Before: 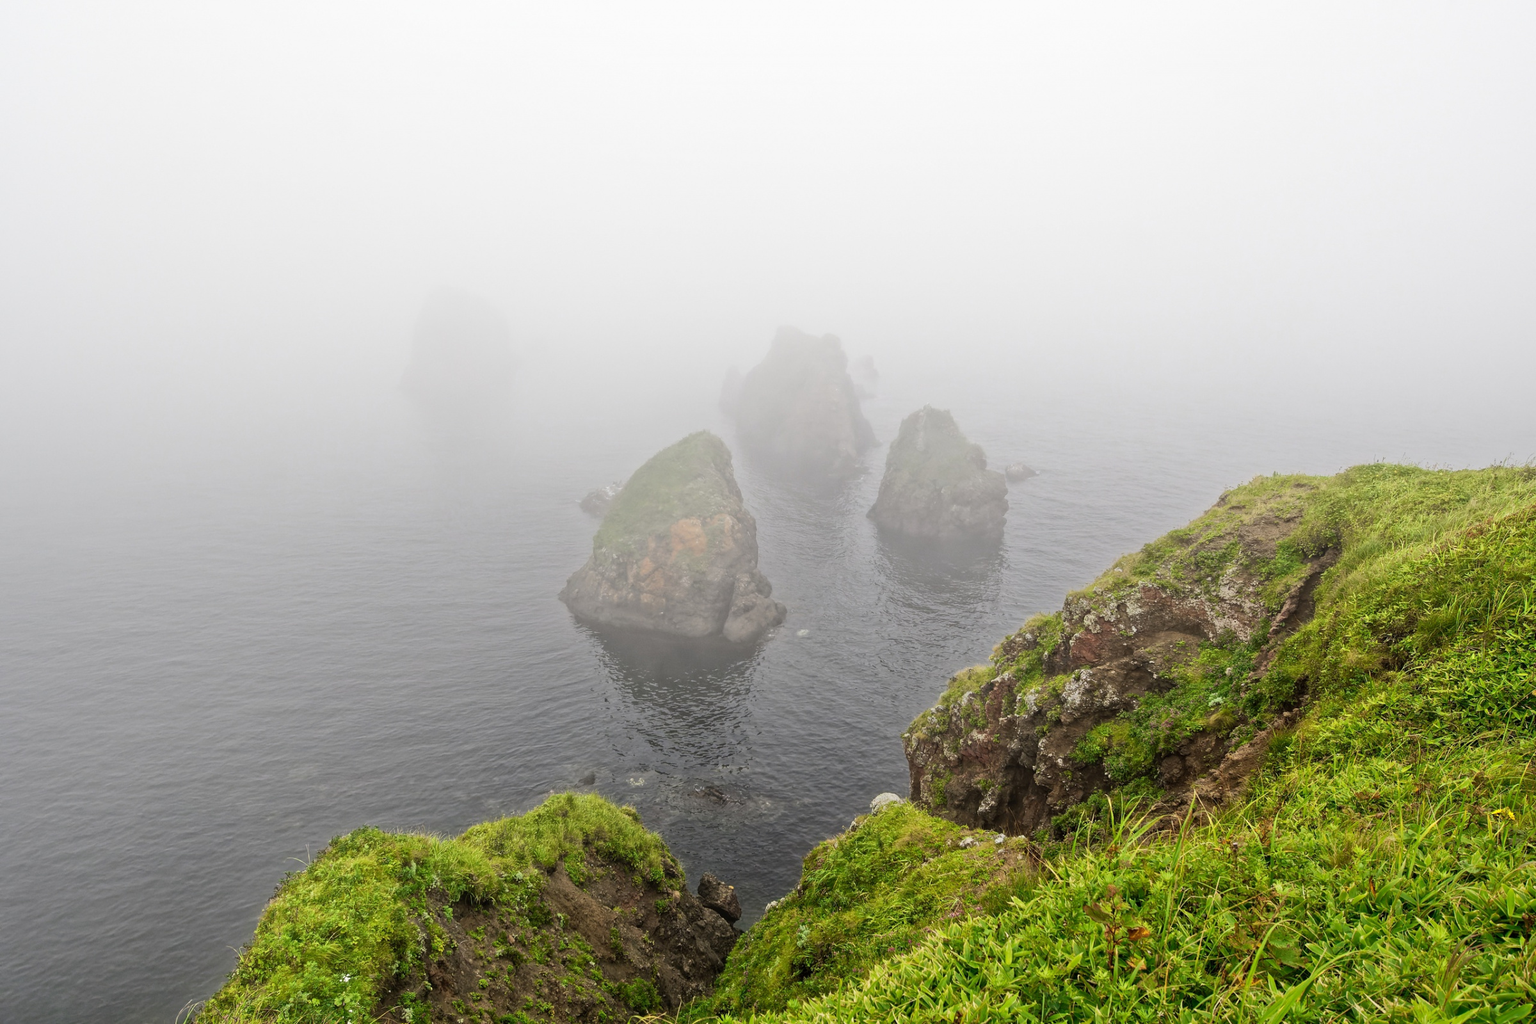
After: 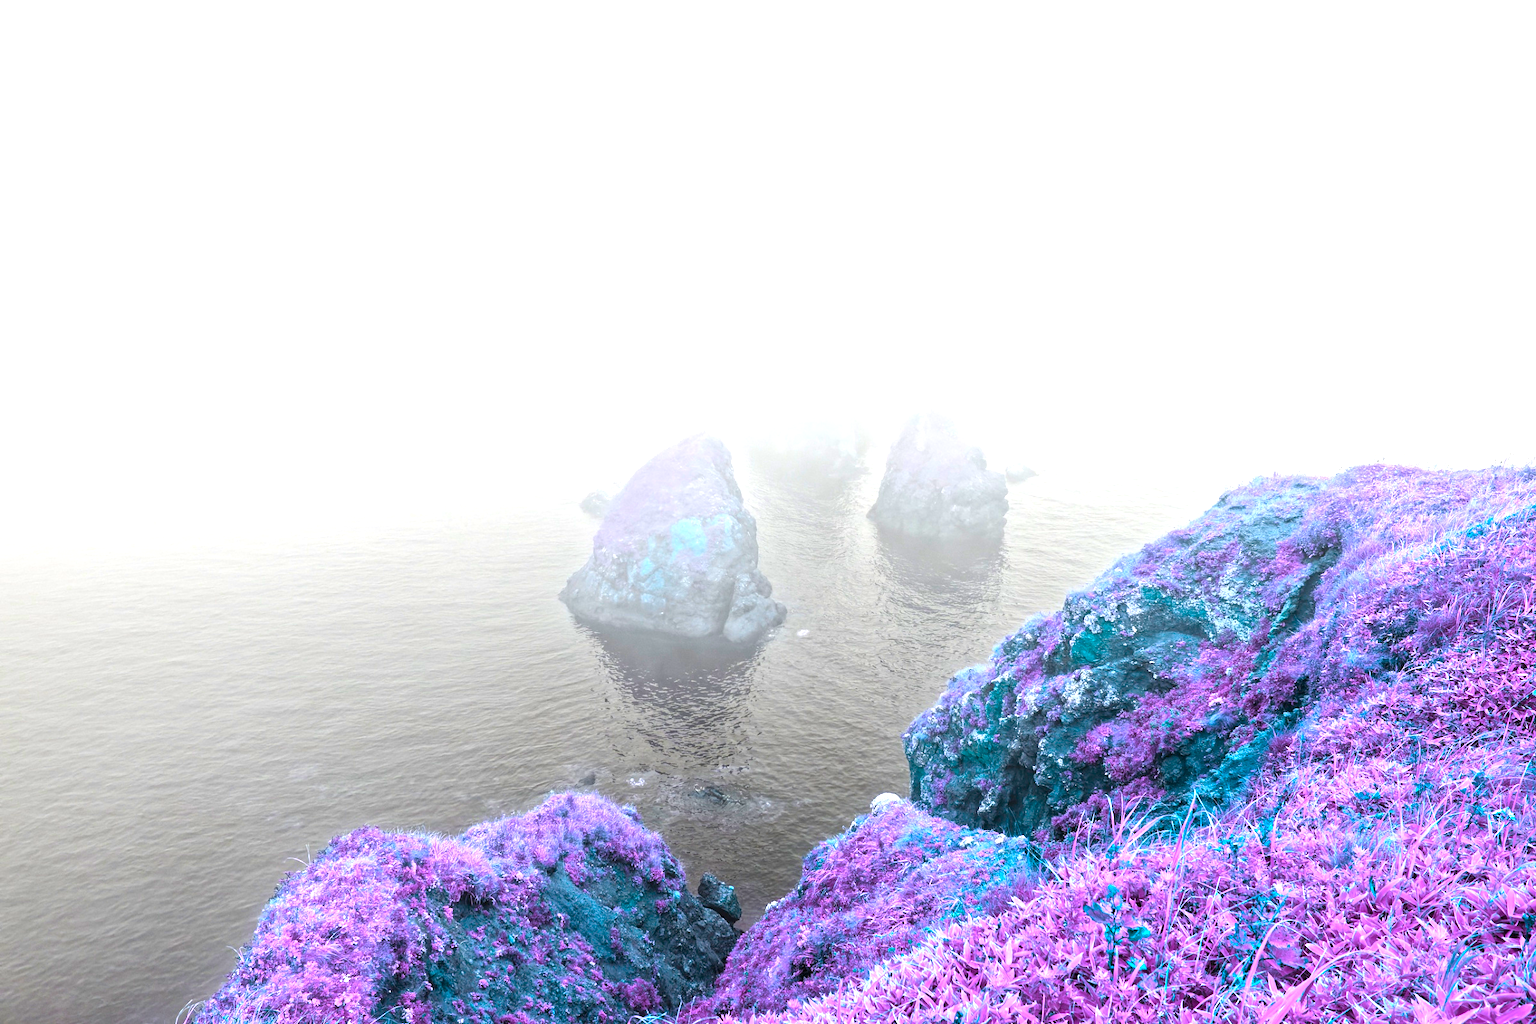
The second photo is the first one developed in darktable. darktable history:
white balance: emerald 1
color balance rgb: hue shift 180°, global vibrance 50%, contrast 0.32%
exposure: black level correction 0, exposure 1.1 EV, compensate highlight preservation false
